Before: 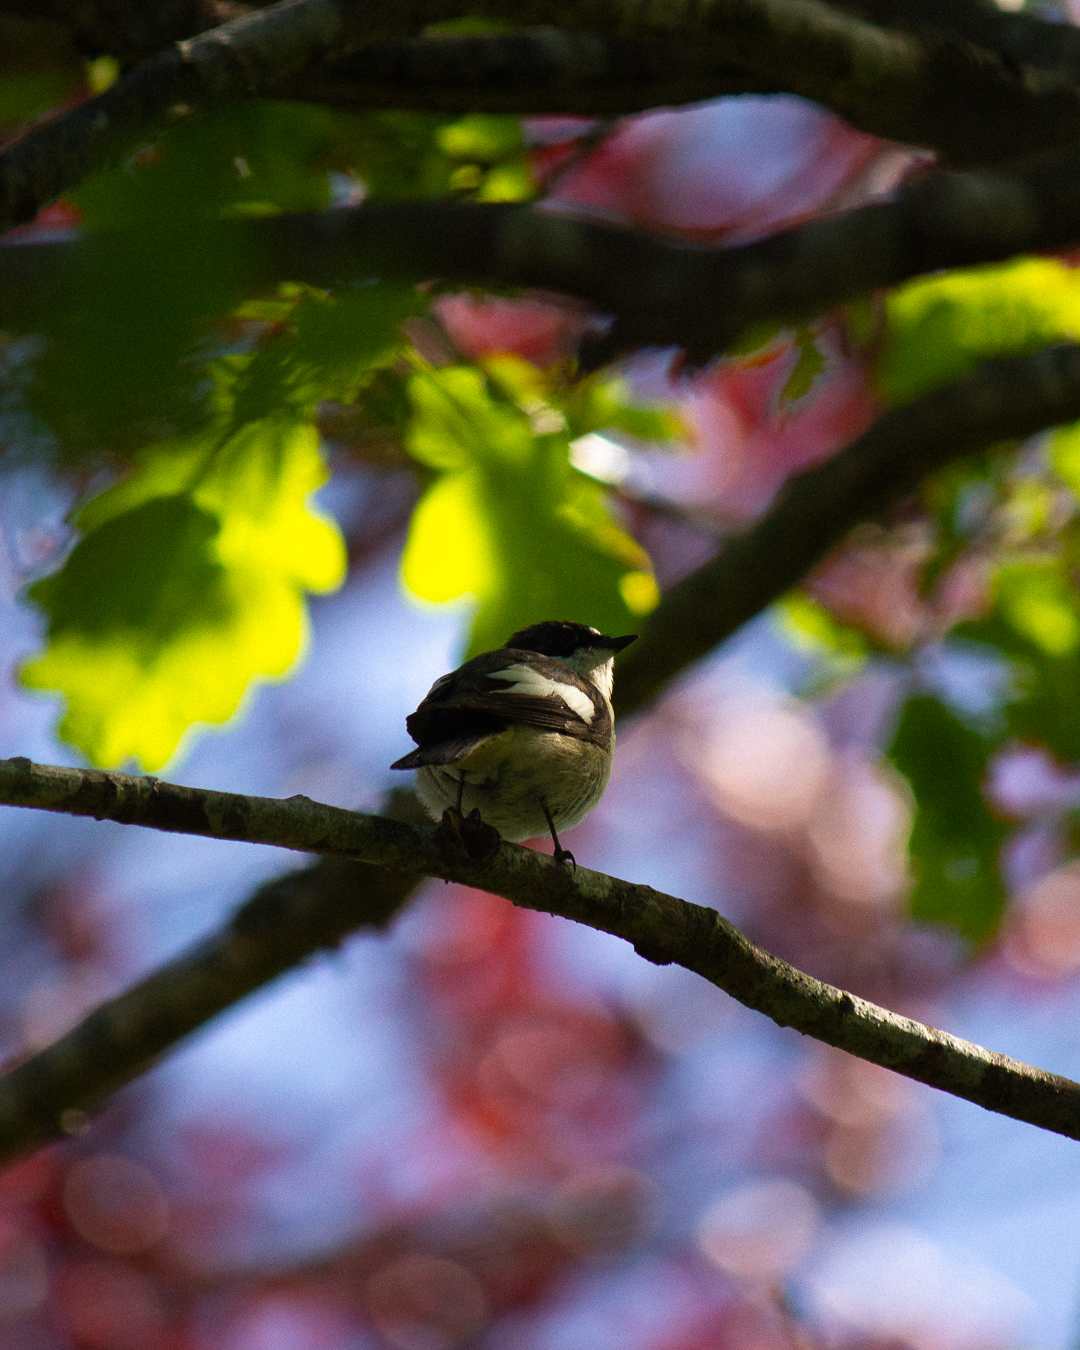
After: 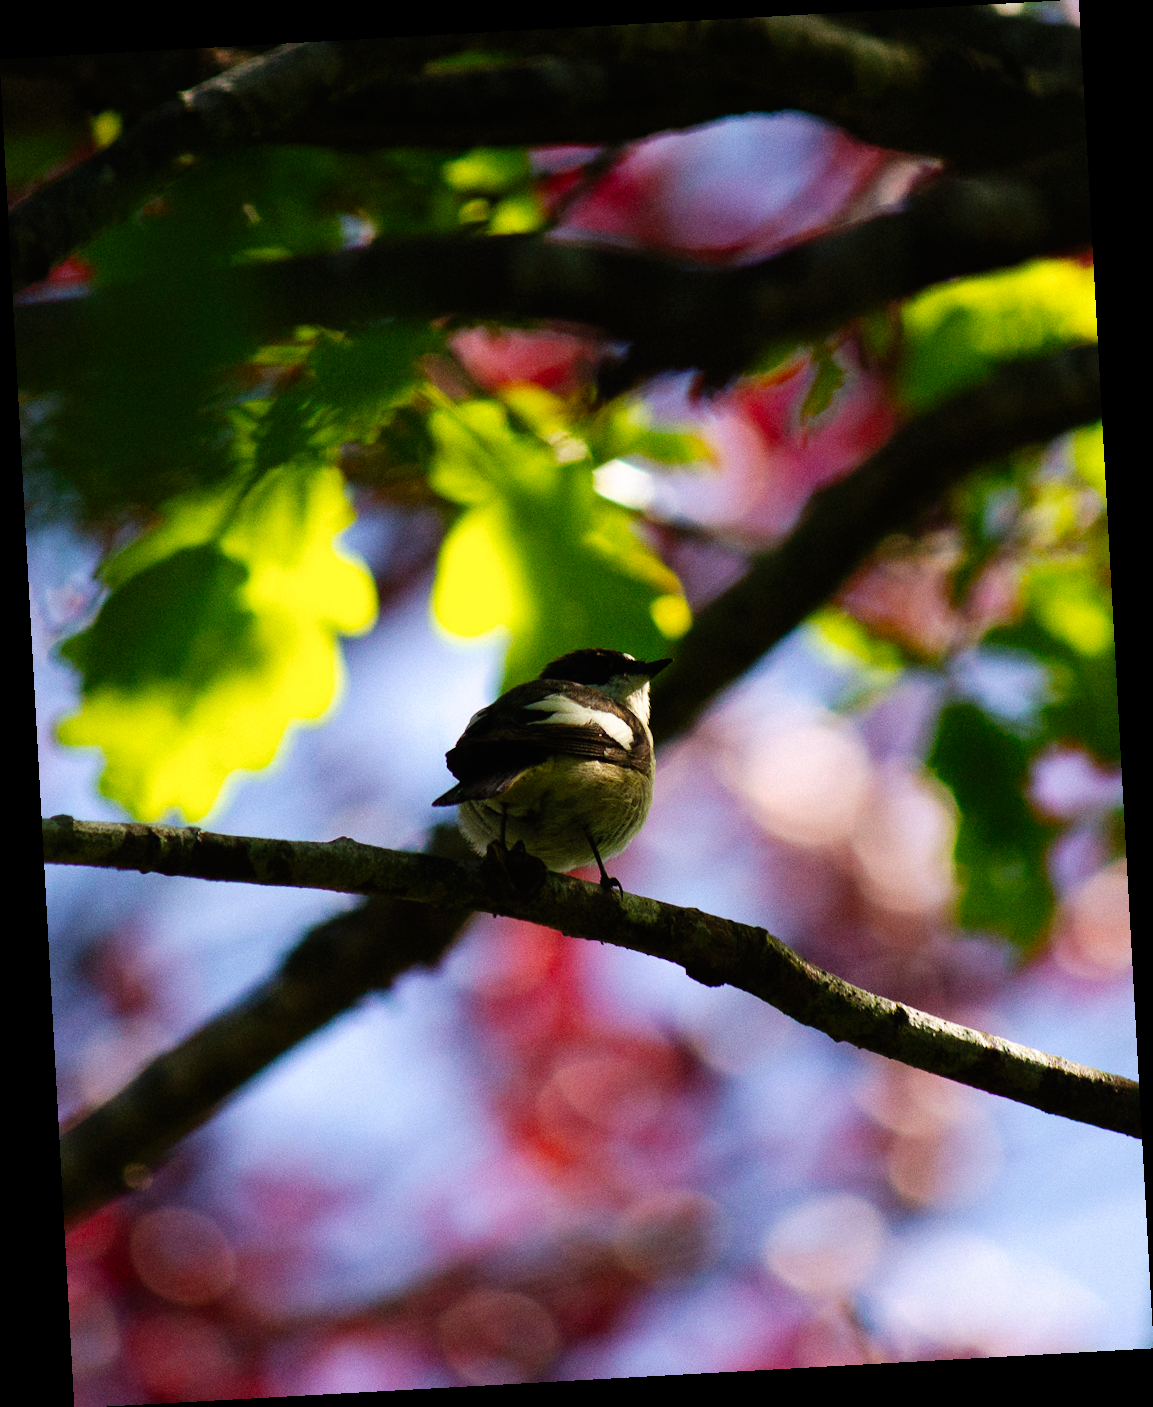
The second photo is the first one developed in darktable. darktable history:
rotate and perspective: rotation -3.18°, automatic cropping off
tone curve: curves: ch0 [(0, 0) (0.003, 0.004) (0.011, 0.006) (0.025, 0.011) (0.044, 0.017) (0.069, 0.029) (0.1, 0.047) (0.136, 0.07) (0.177, 0.121) (0.224, 0.182) (0.277, 0.257) (0.335, 0.342) (0.399, 0.432) (0.468, 0.526) (0.543, 0.621) (0.623, 0.711) (0.709, 0.792) (0.801, 0.87) (0.898, 0.951) (1, 1)], preserve colors none
